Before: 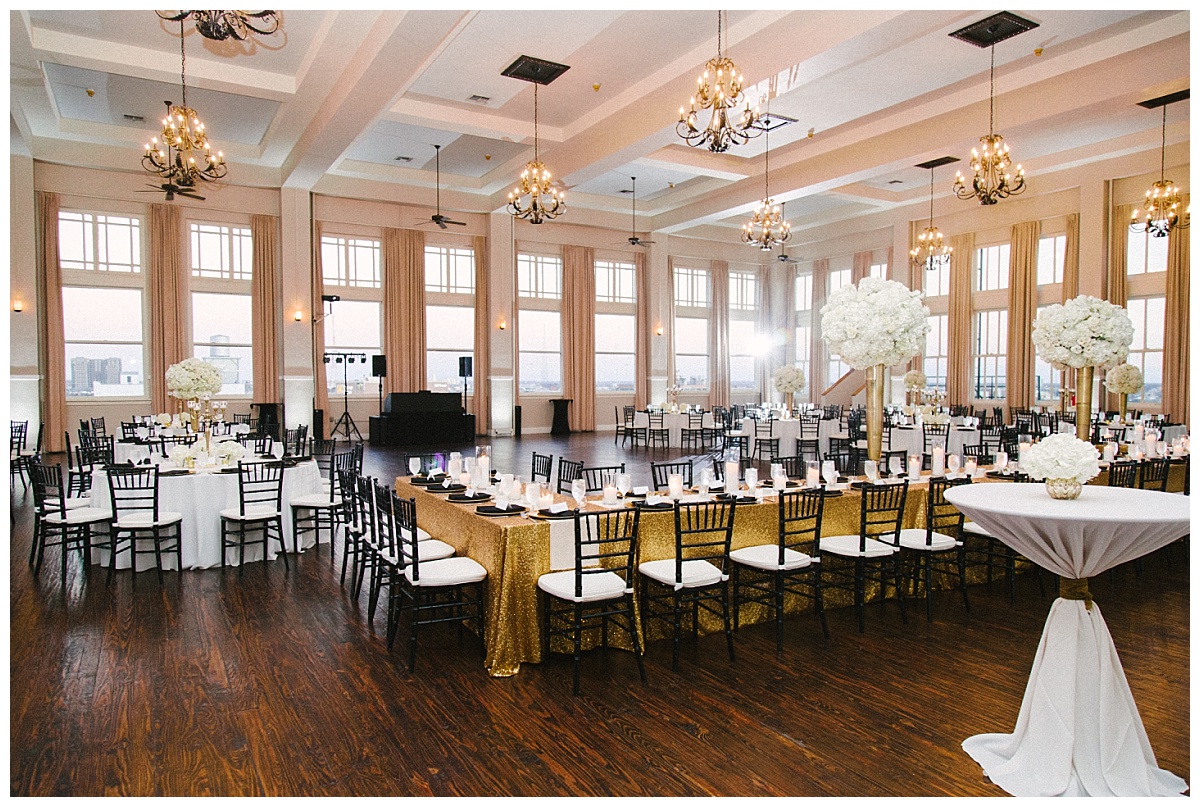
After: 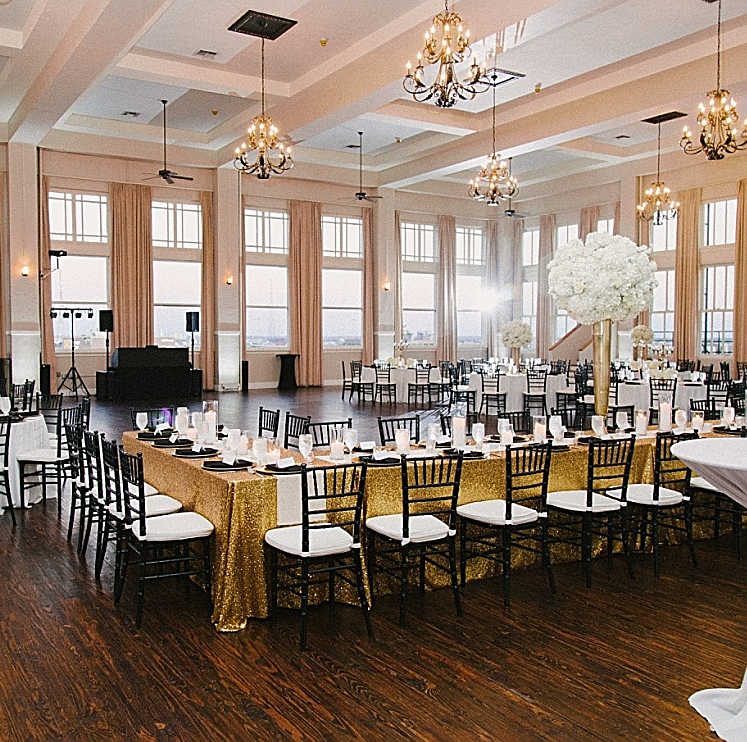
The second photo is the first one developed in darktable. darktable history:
sharpen: on, module defaults
crop and rotate: left 22.808%, top 5.633%, right 14.928%, bottom 2.33%
exposure: exposure -0.154 EV, compensate exposure bias true, compensate highlight preservation false
